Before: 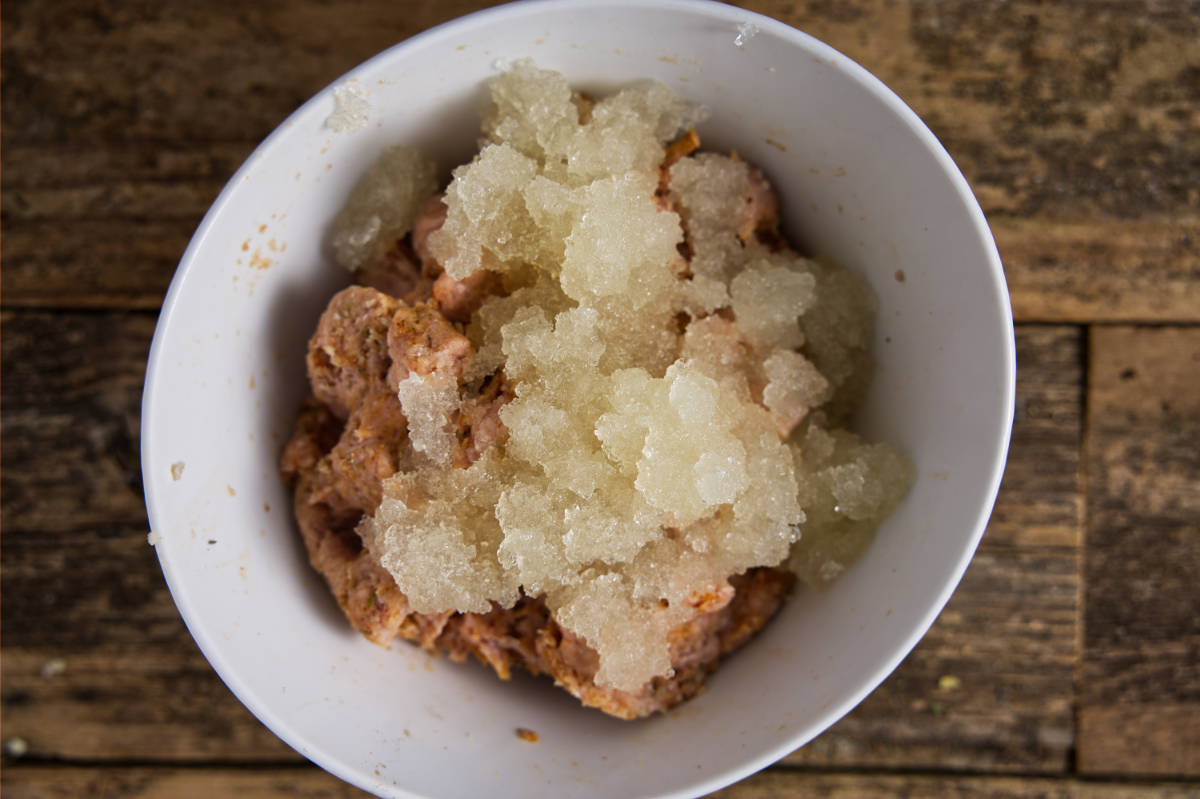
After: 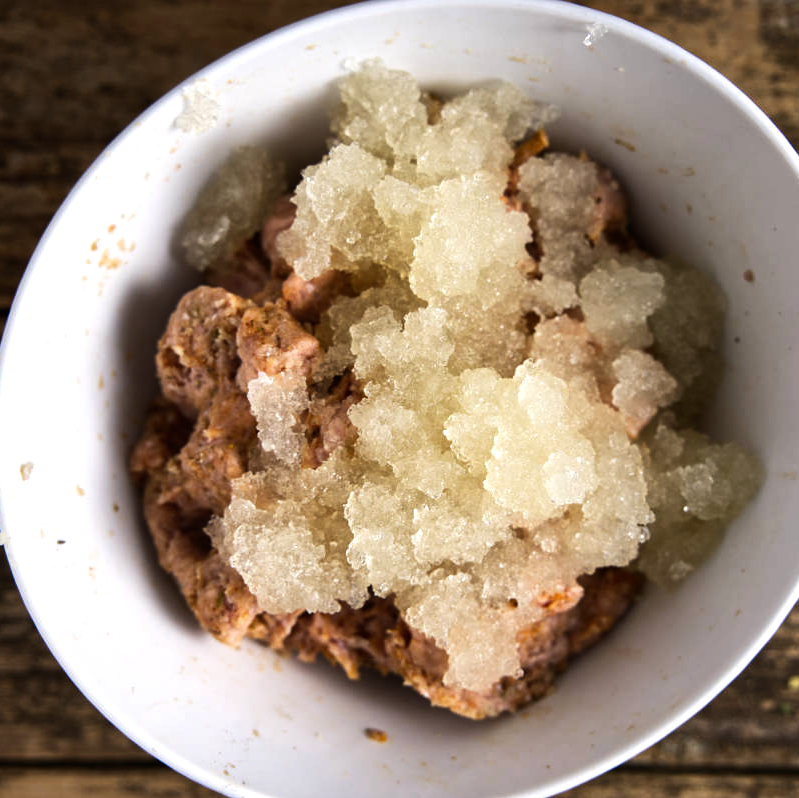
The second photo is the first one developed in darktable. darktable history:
tone equalizer: -8 EV -0.75 EV, -7 EV -0.7 EV, -6 EV -0.6 EV, -5 EV -0.4 EV, -3 EV 0.4 EV, -2 EV 0.6 EV, -1 EV 0.7 EV, +0 EV 0.75 EV, edges refinement/feathering 500, mask exposure compensation -1.57 EV, preserve details no
crop and rotate: left 12.648%, right 20.685%
